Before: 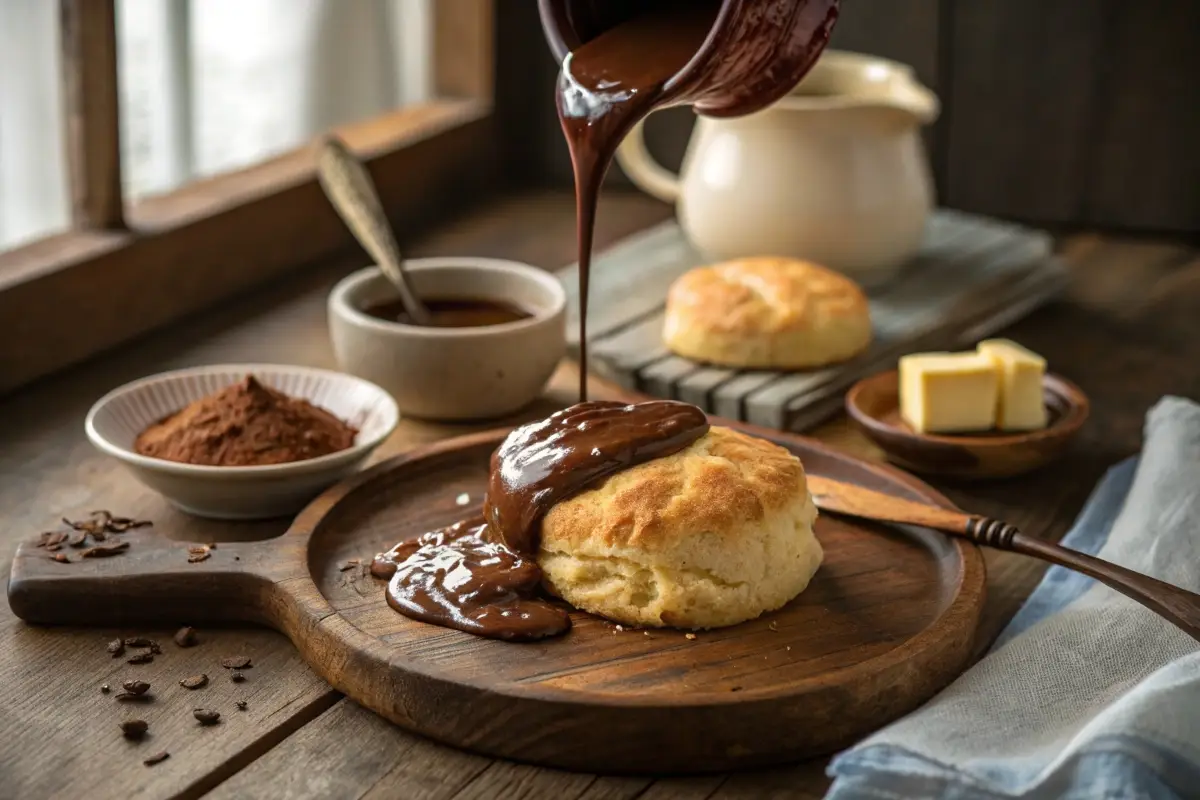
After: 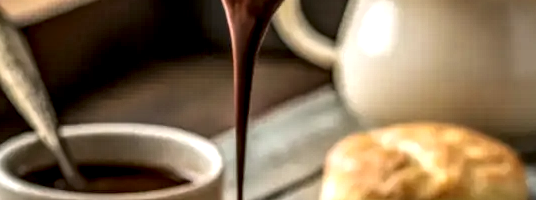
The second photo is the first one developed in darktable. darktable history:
crop: left 28.64%, top 16.832%, right 26.637%, bottom 58.055%
local contrast: highlights 20%, detail 197%
white balance: emerald 1
